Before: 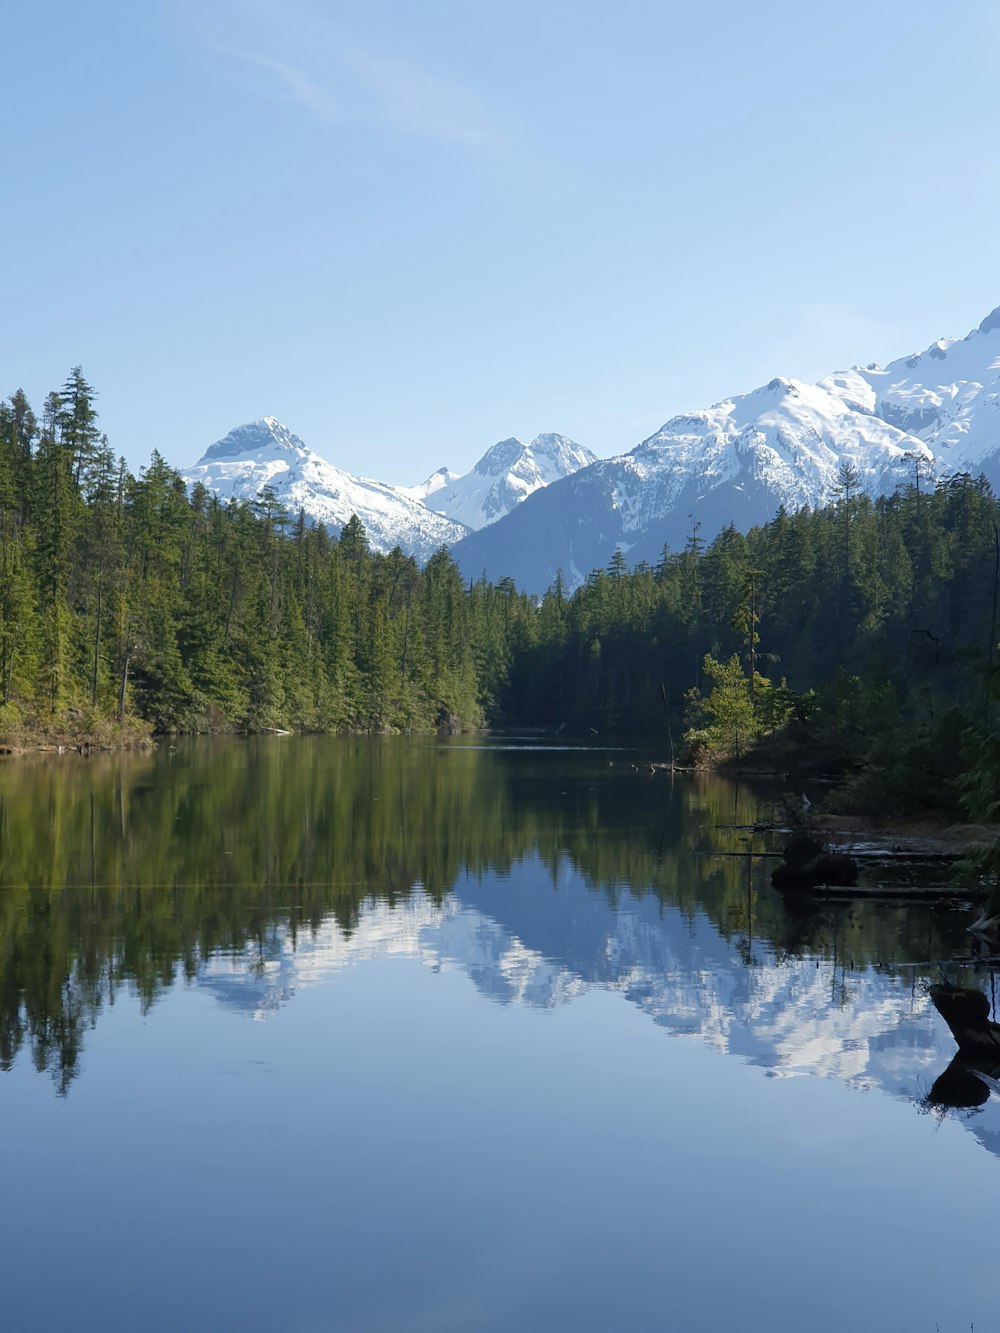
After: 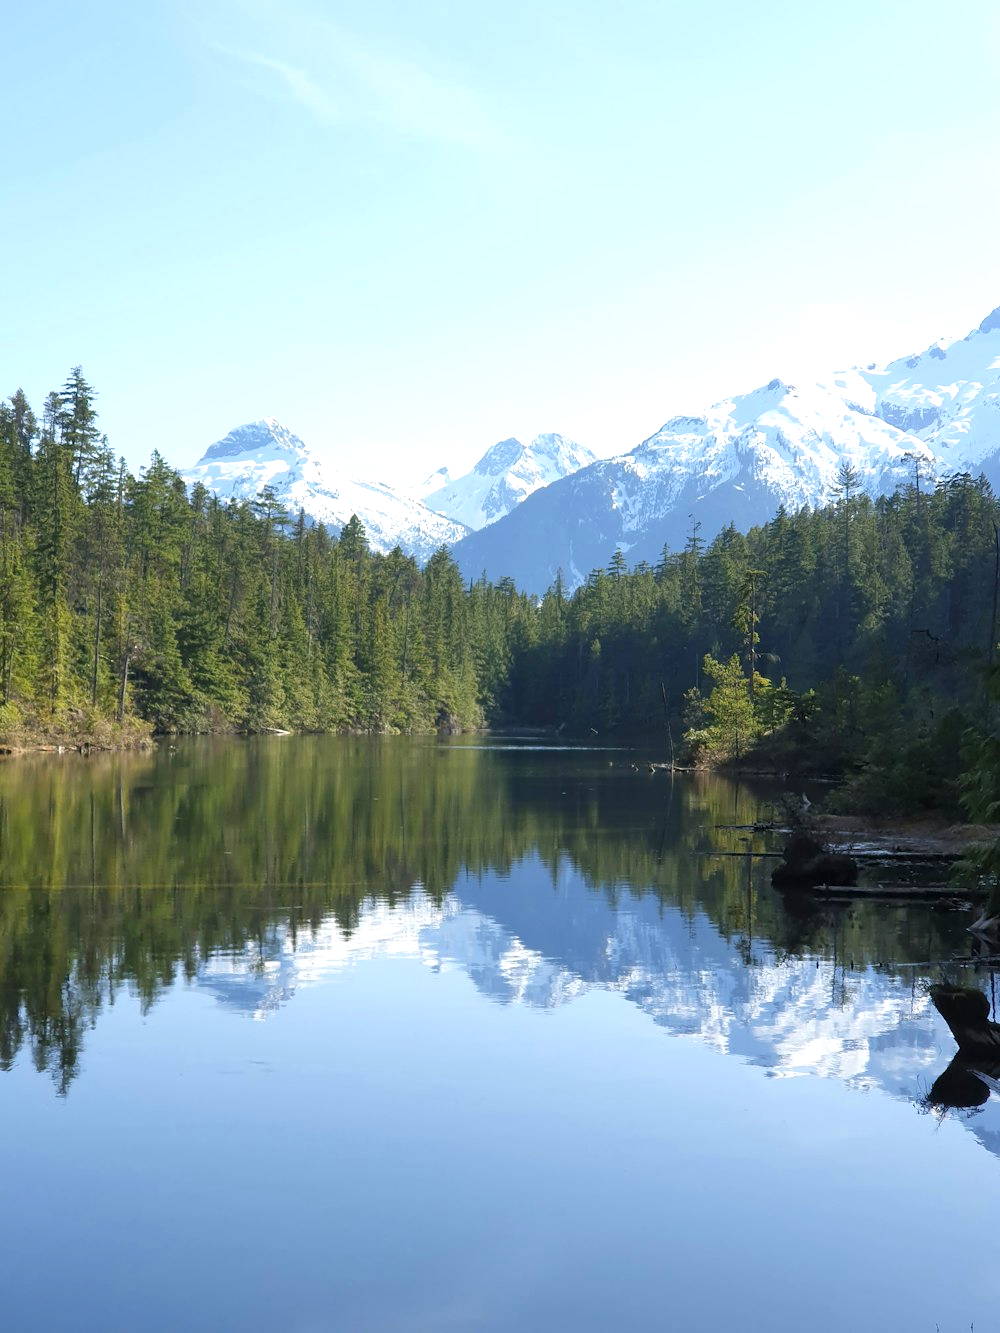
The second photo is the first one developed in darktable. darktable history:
exposure: exposure 0.742 EV, compensate exposure bias true, compensate highlight preservation false
